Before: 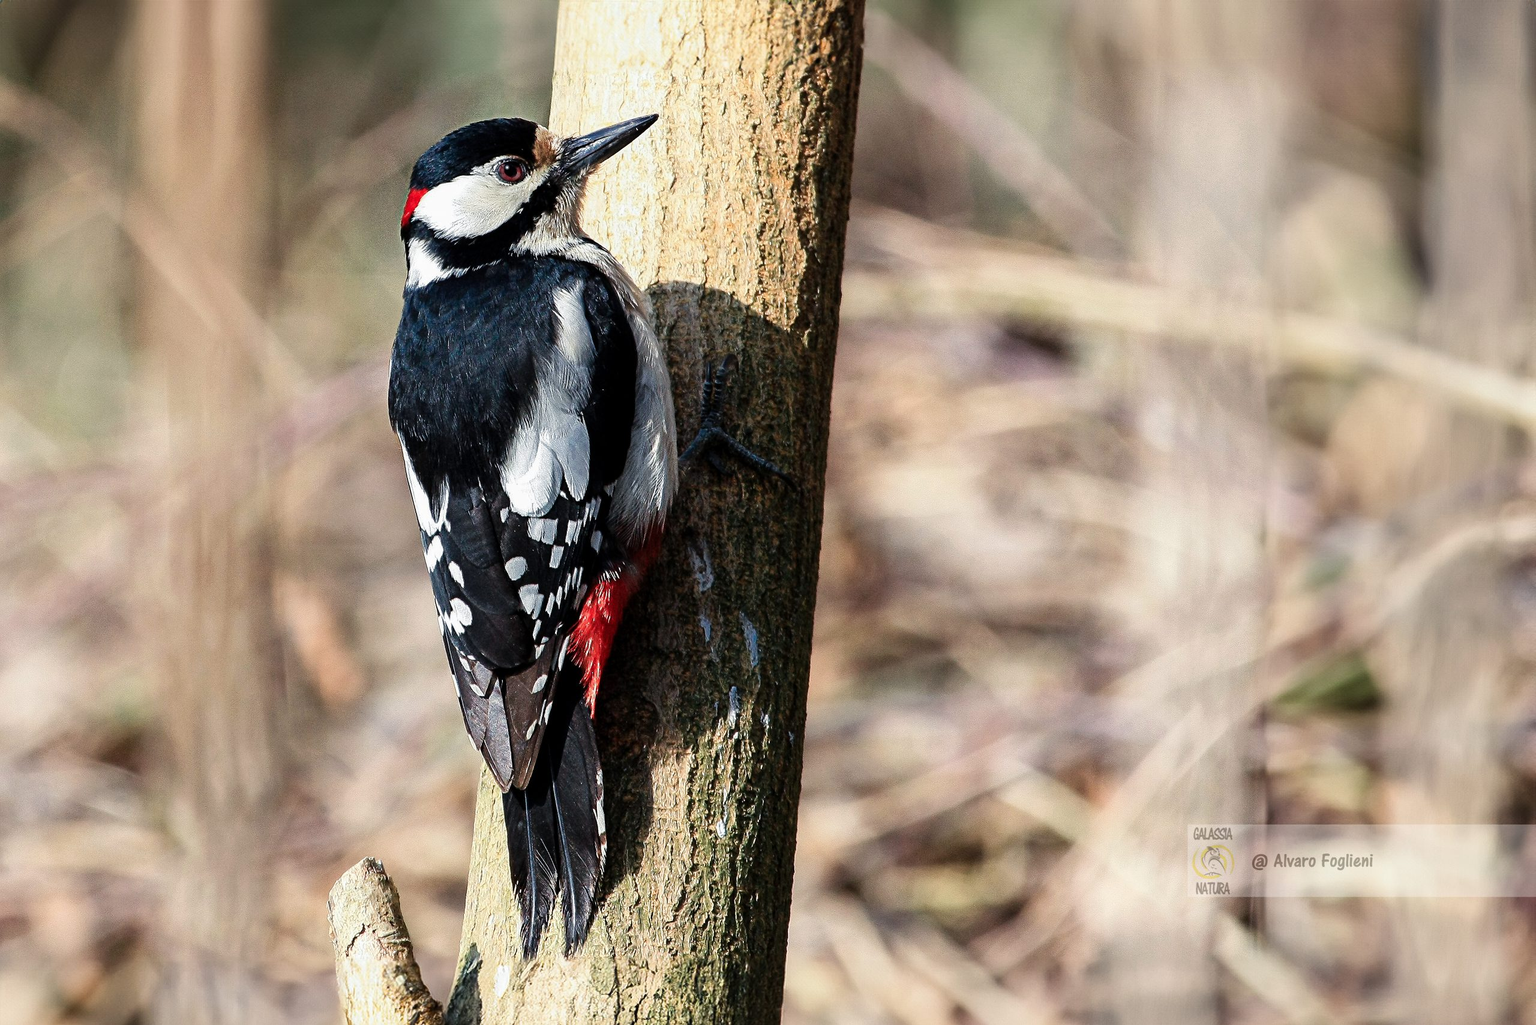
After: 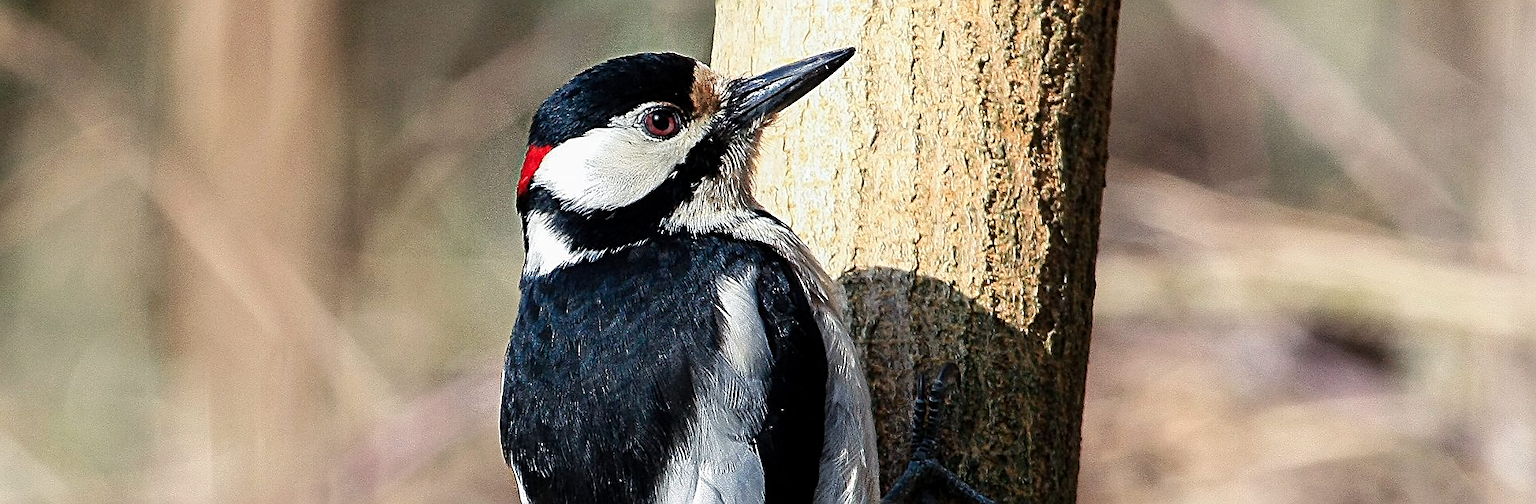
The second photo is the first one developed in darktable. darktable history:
sharpen: on, module defaults
crop: left 0.538%, top 7.649%, right 23.364%, bottom 54.854%
